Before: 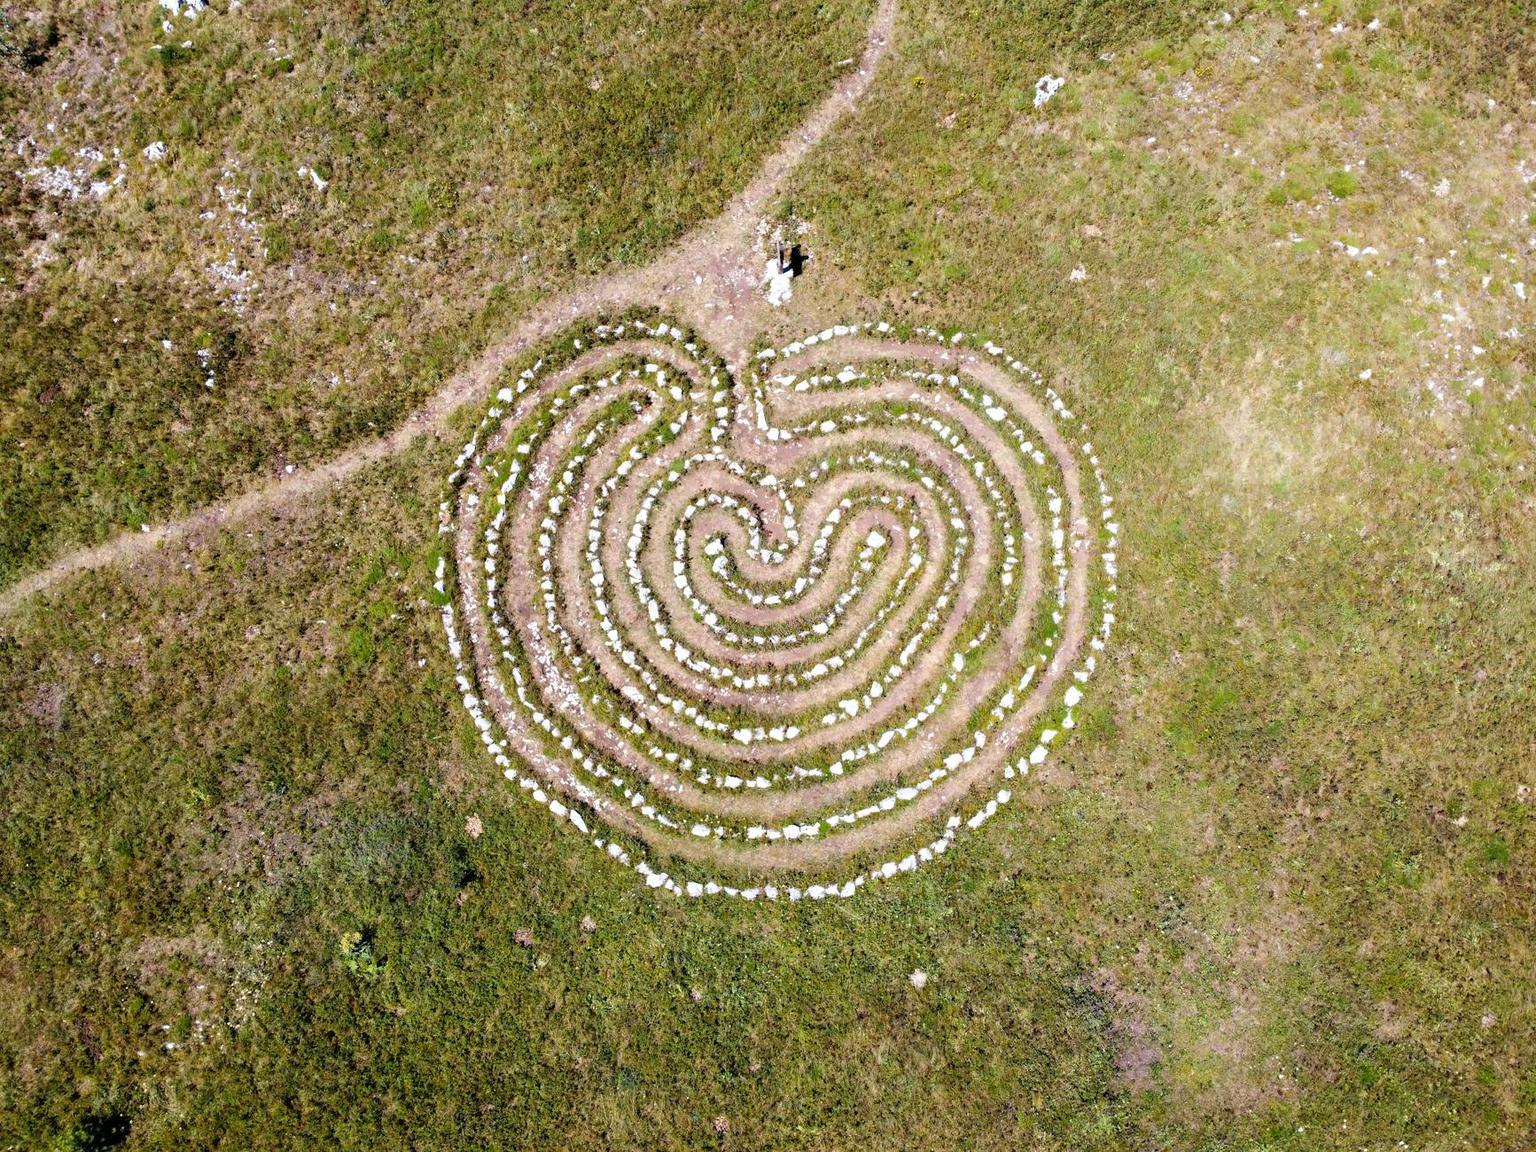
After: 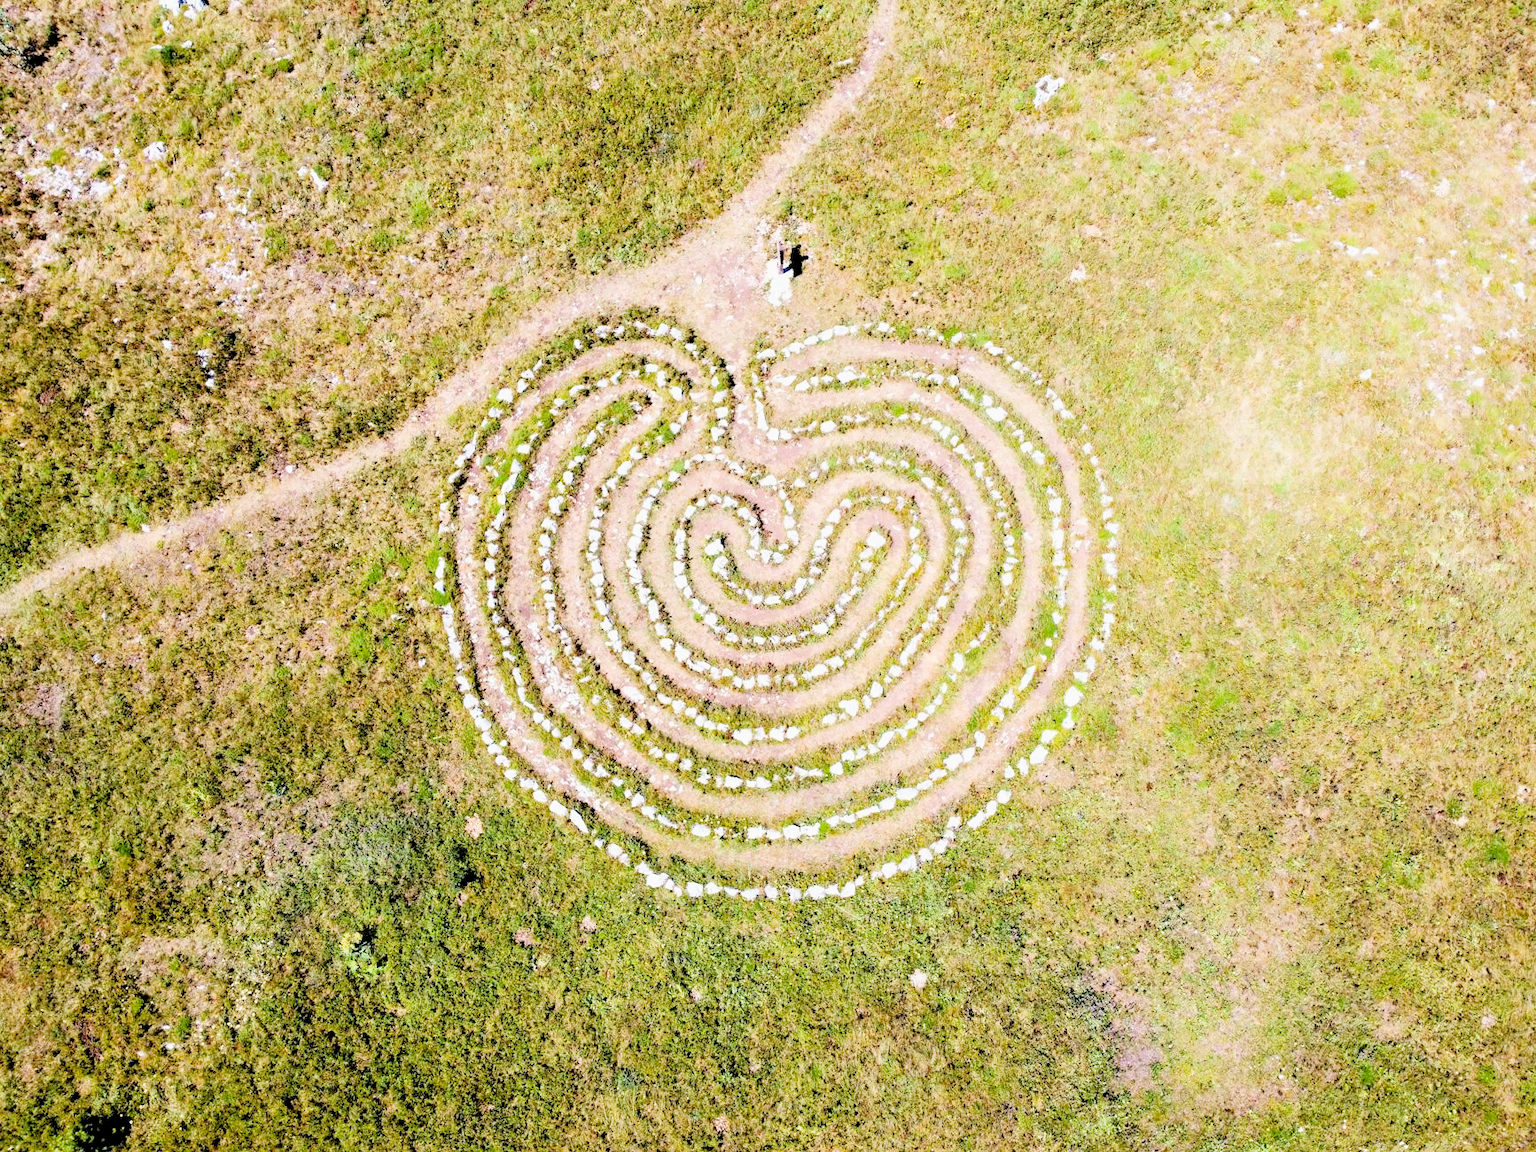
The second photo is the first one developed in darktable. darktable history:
exposure: black level correction 0.009, exposure 1.425 EV, compensate highlight preservation false
filmic rgb: black relative exposure -7.65 EV, white relative exposure 4.56 EV, hardness 3.61, contrast 1.05
